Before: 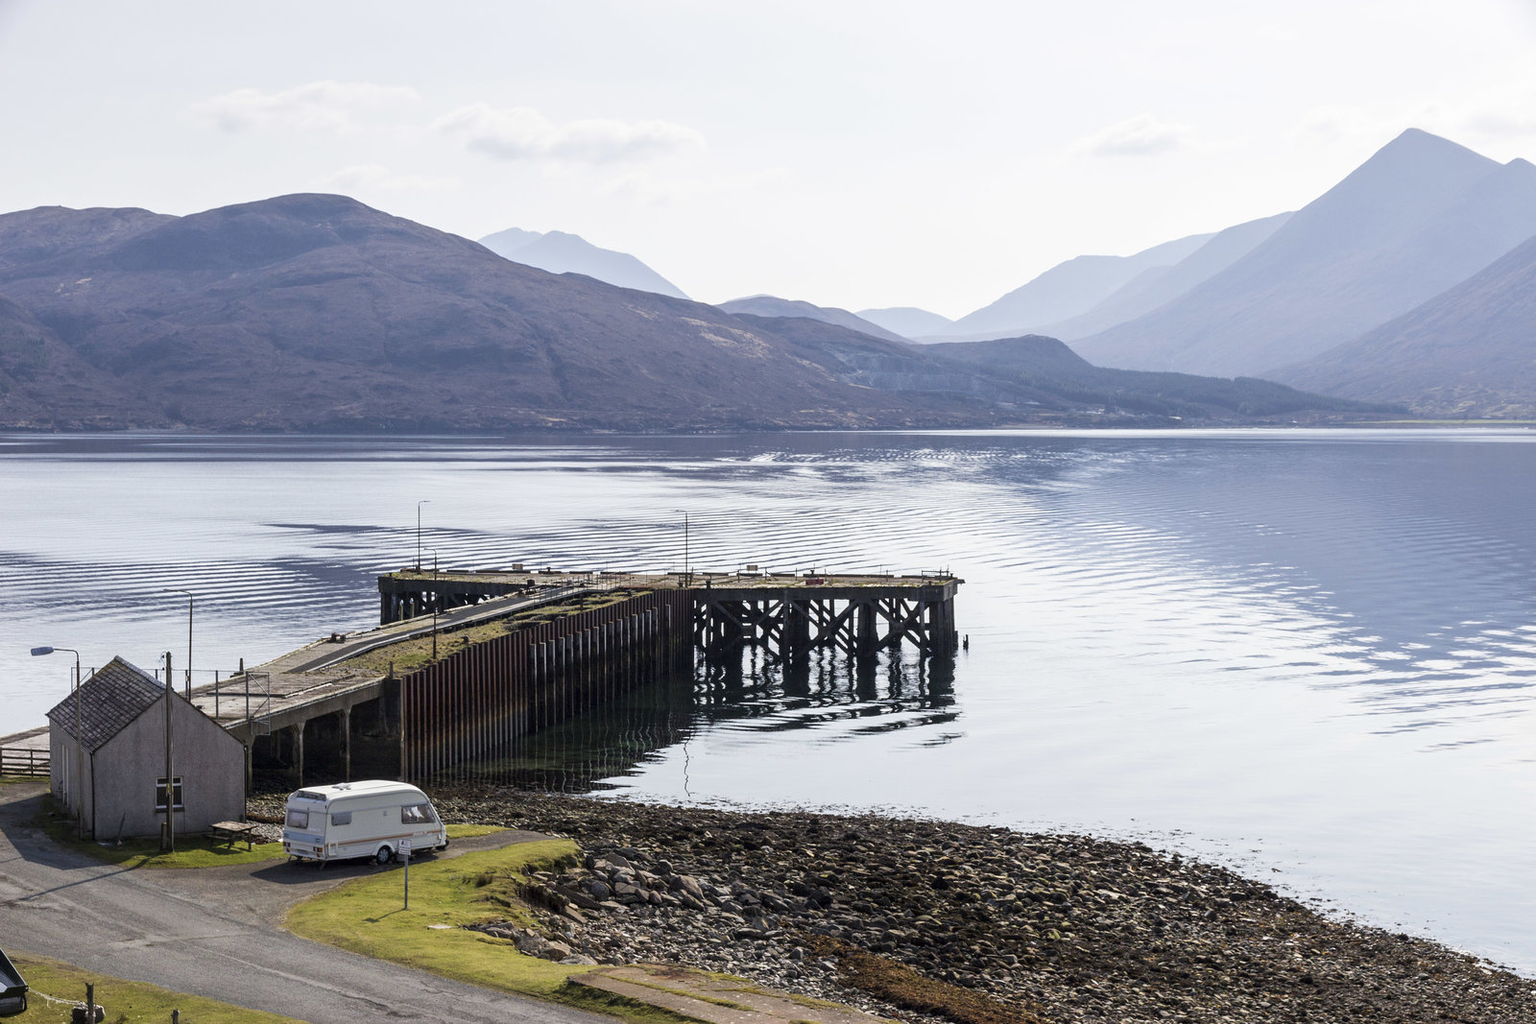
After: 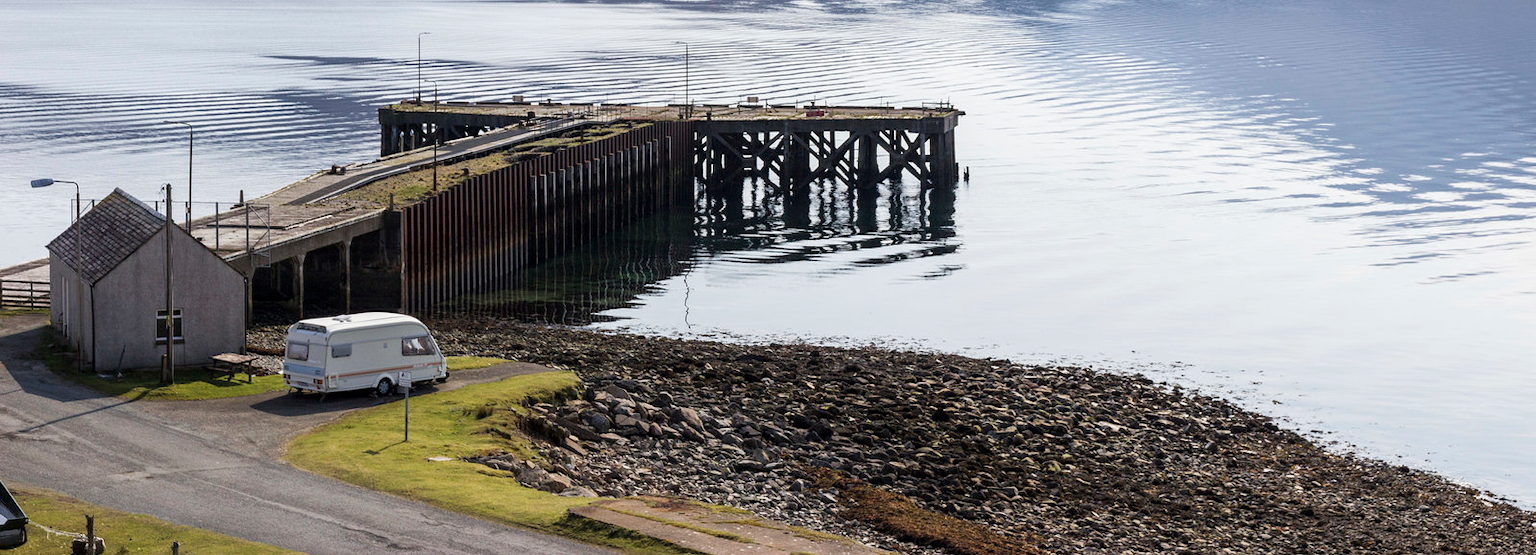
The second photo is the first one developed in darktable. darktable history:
crop and rotate: top 45.805%, right 0.025%
